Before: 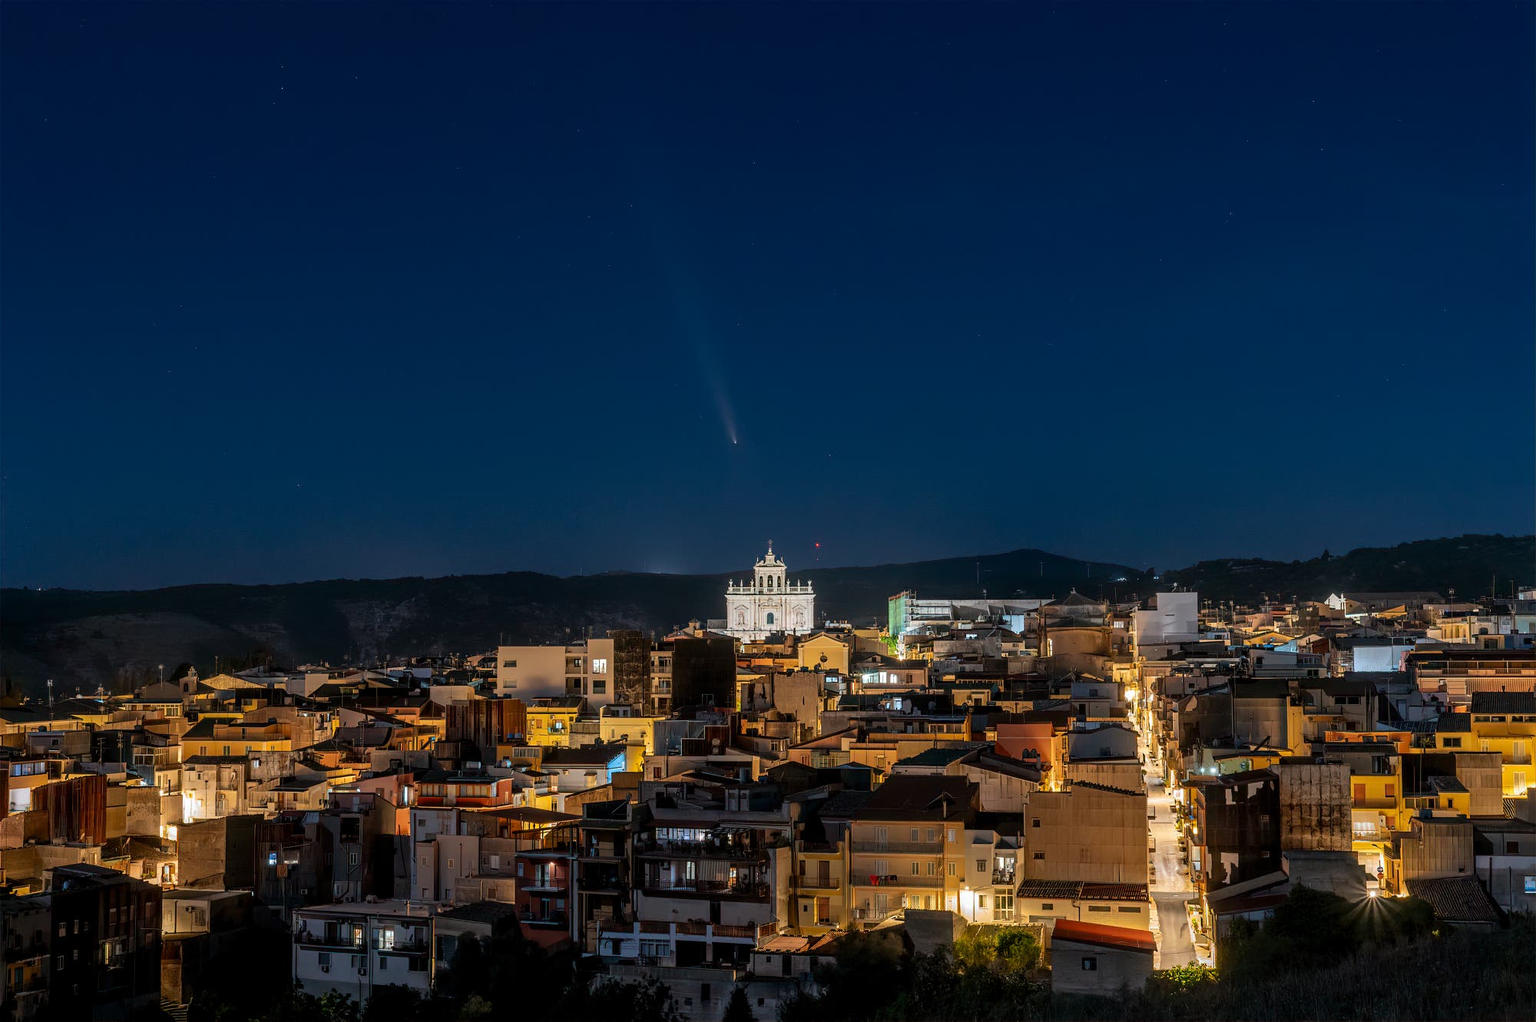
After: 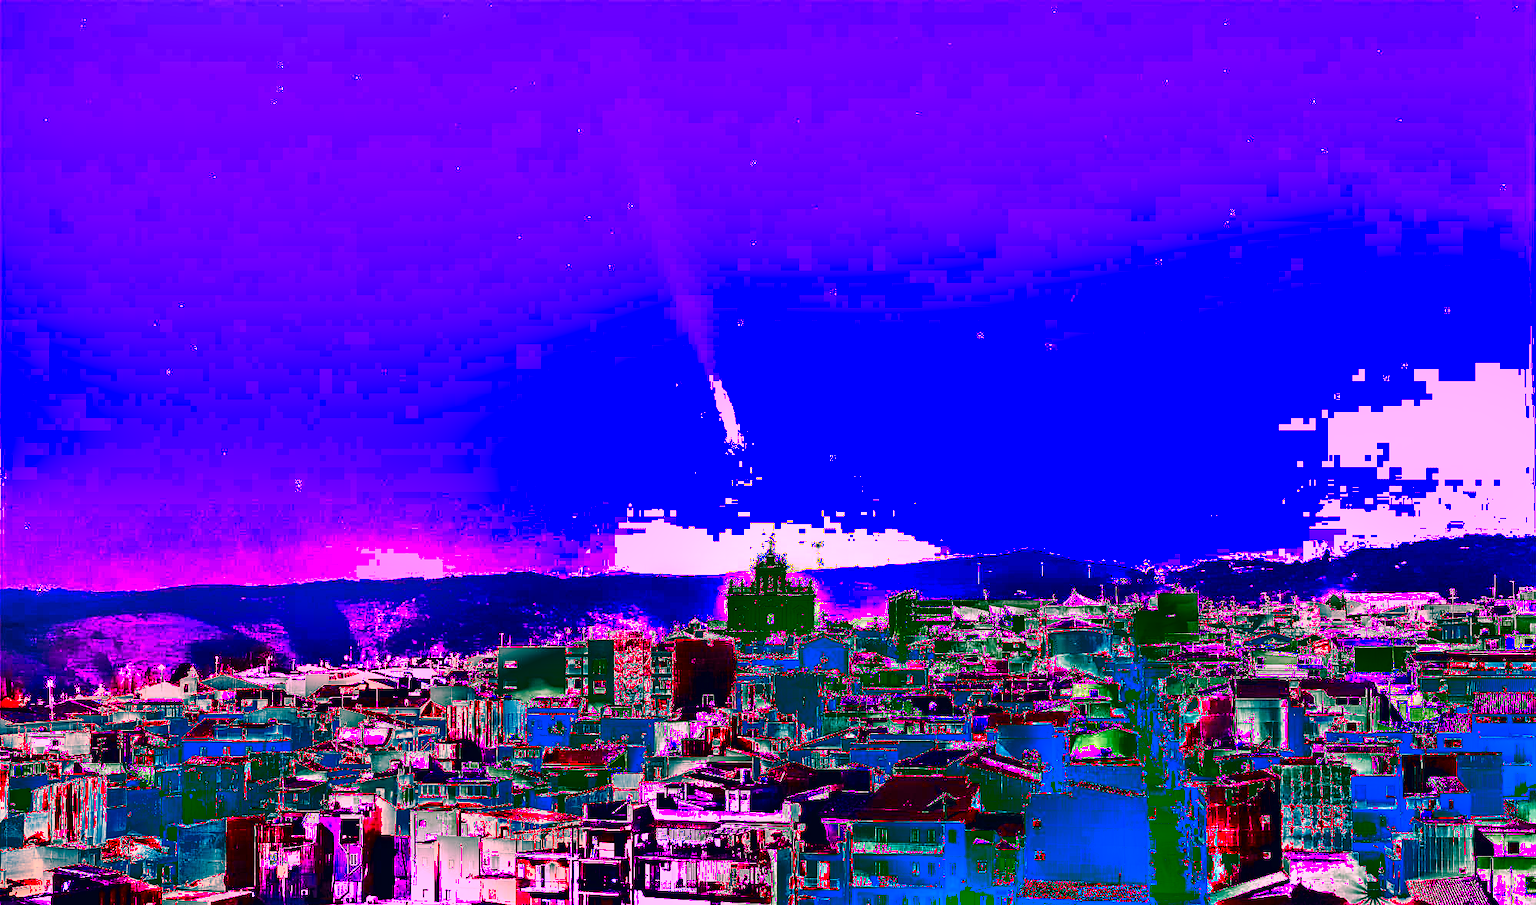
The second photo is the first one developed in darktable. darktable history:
crop and rotate: top 0%, bottom 11.49%
local contrast: mode bilateral grid, contrast 20, coarseness 50, detail 120%, midtone range 0.2
exposure: exposure 0.766 EV, compensate highlight preservation false
white balance: red 8, blue 8
shadows and highlights: soften with gaussian
sharpen: radius 1.864, amount 0.398, threshold 1.271
color correction: highlights a* 14.46, highlights b* 5.85, shadows a* -5.53, shadows b* -15.24, saturation 0.85
